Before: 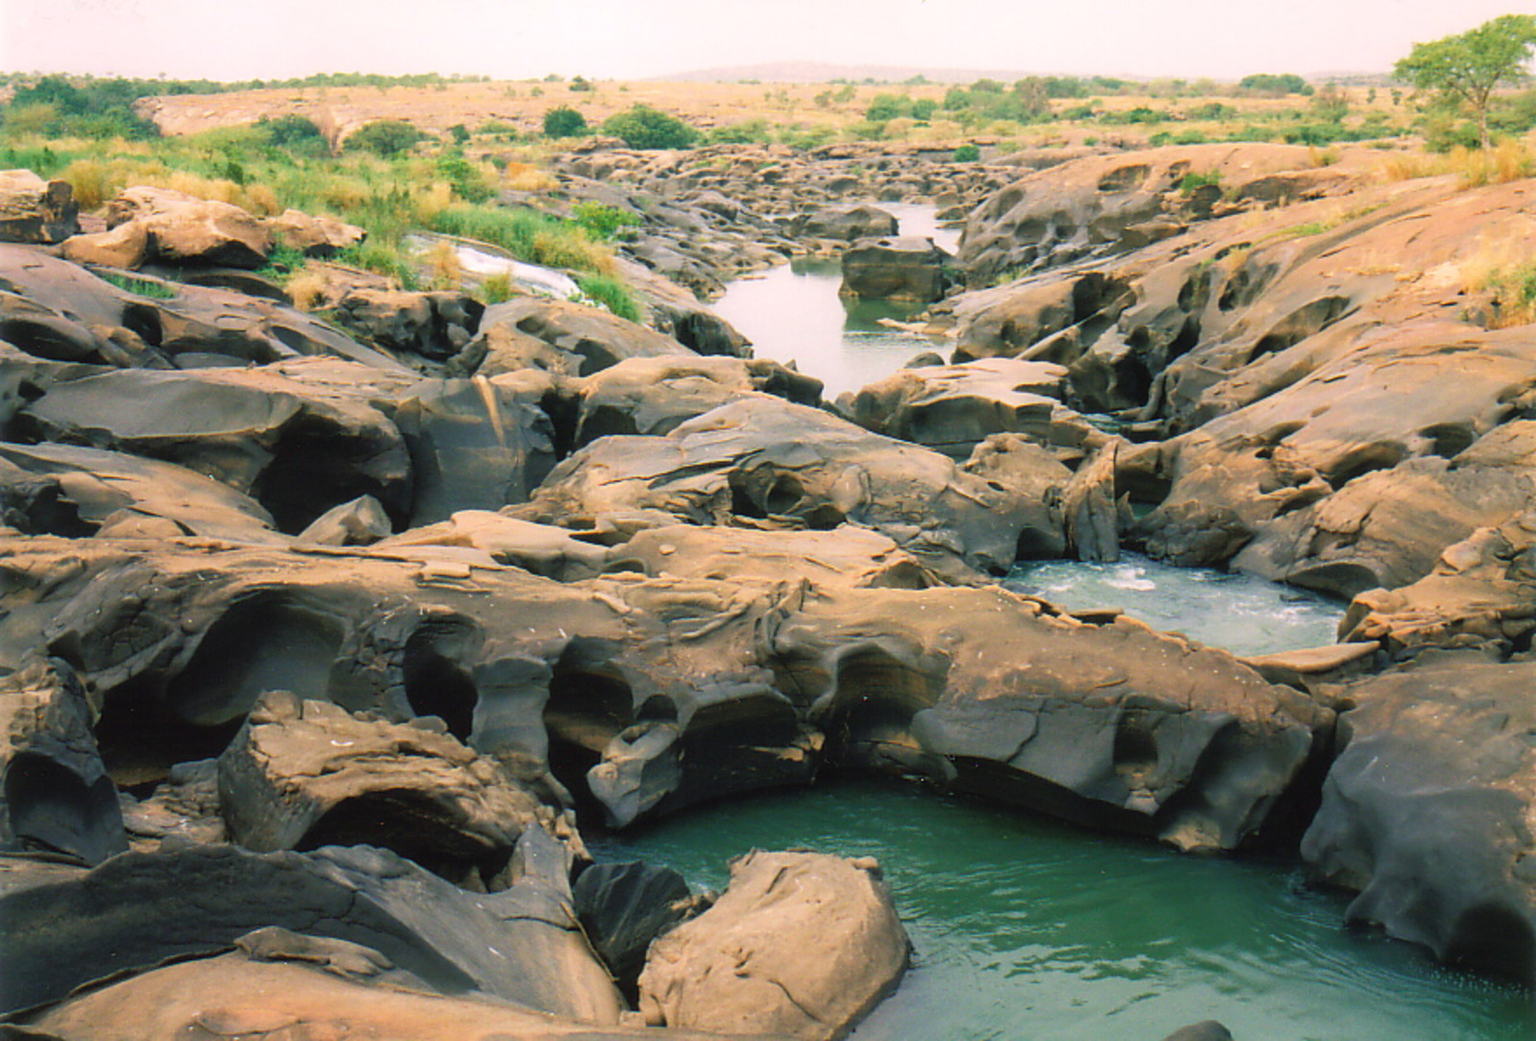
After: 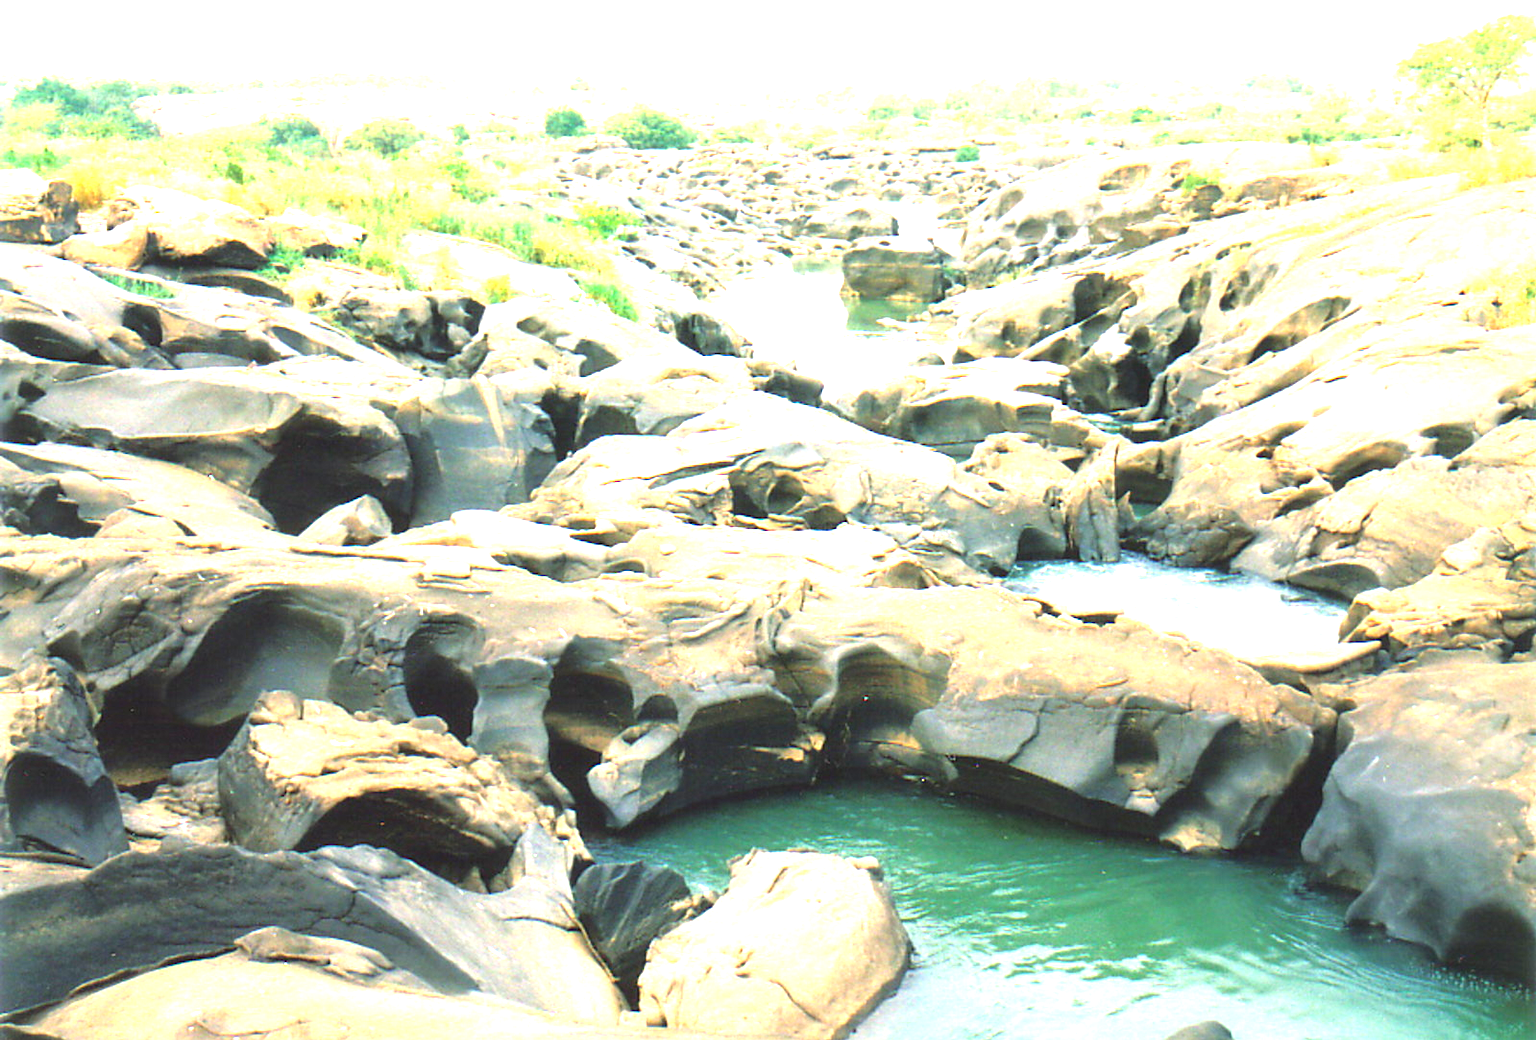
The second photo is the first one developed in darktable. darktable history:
exposure: exposure 2.003 EV, compensate highlight preservation false
